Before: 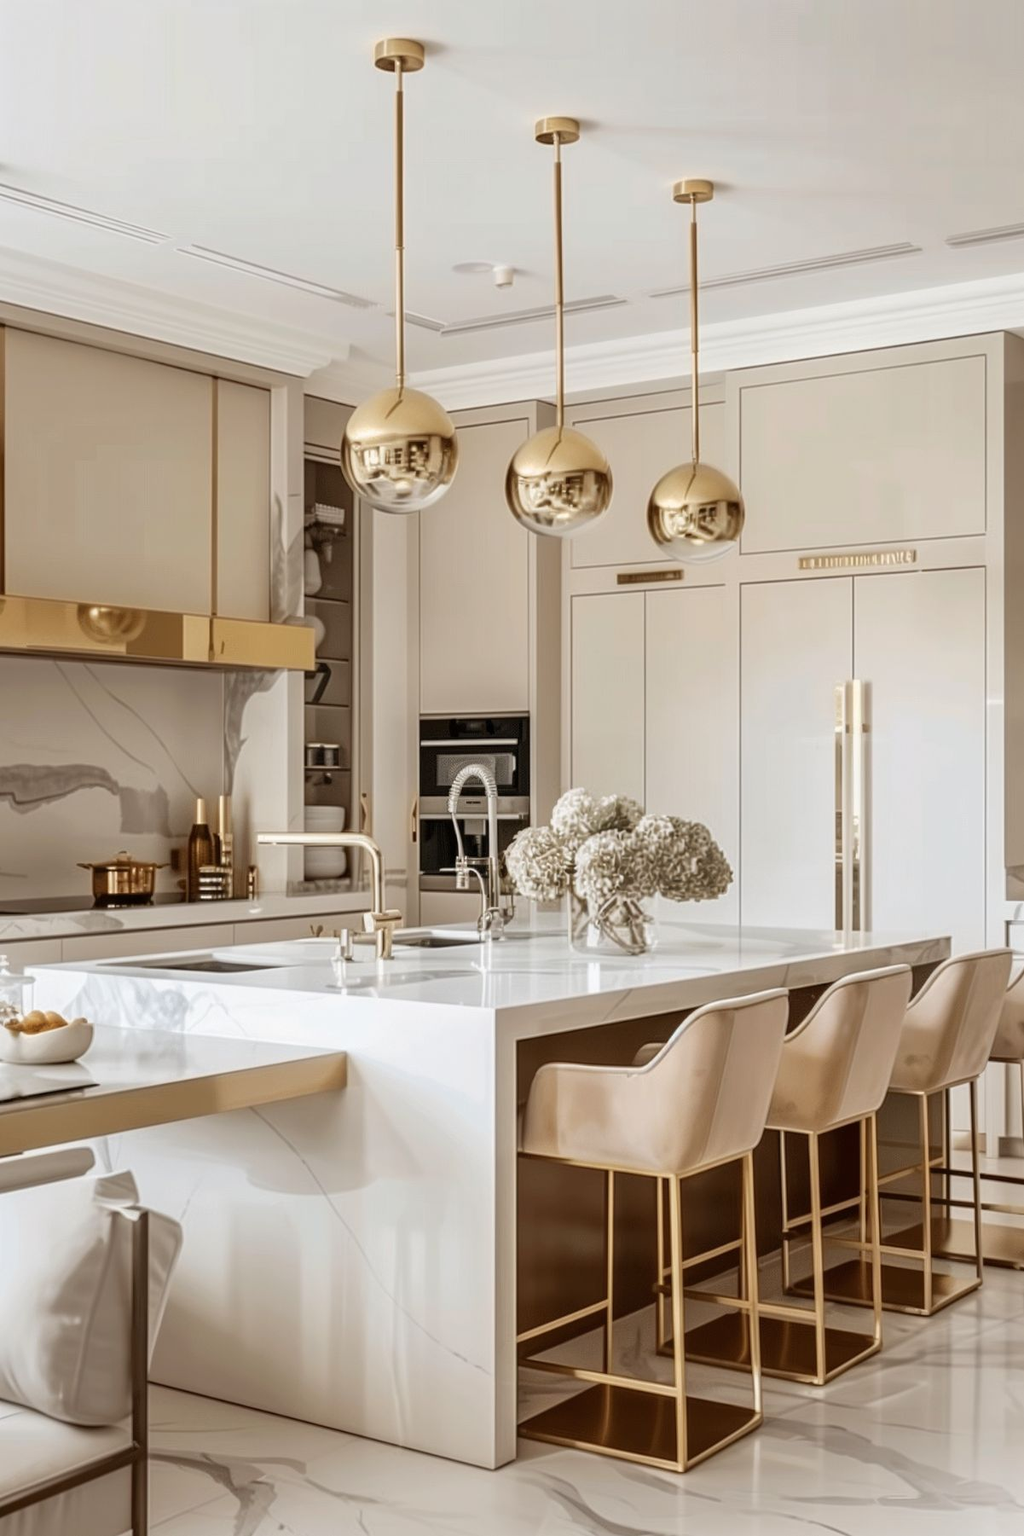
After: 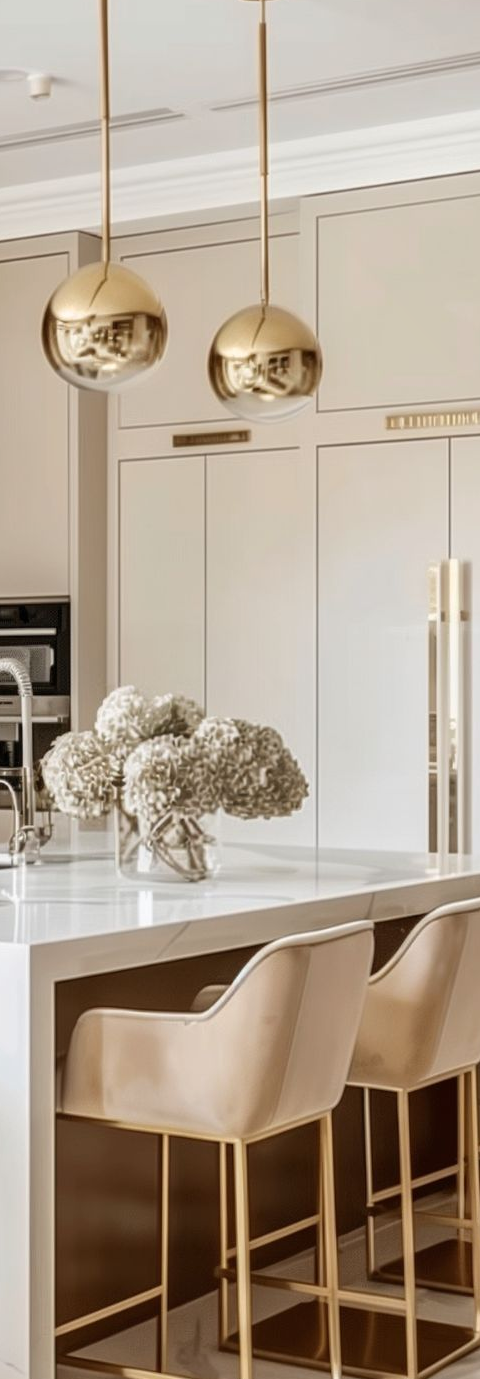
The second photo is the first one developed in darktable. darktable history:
tone equalizer: on, module defaults
crop: left 45.899%, top 13.257%, right 14.125%, bottom 10.155%
